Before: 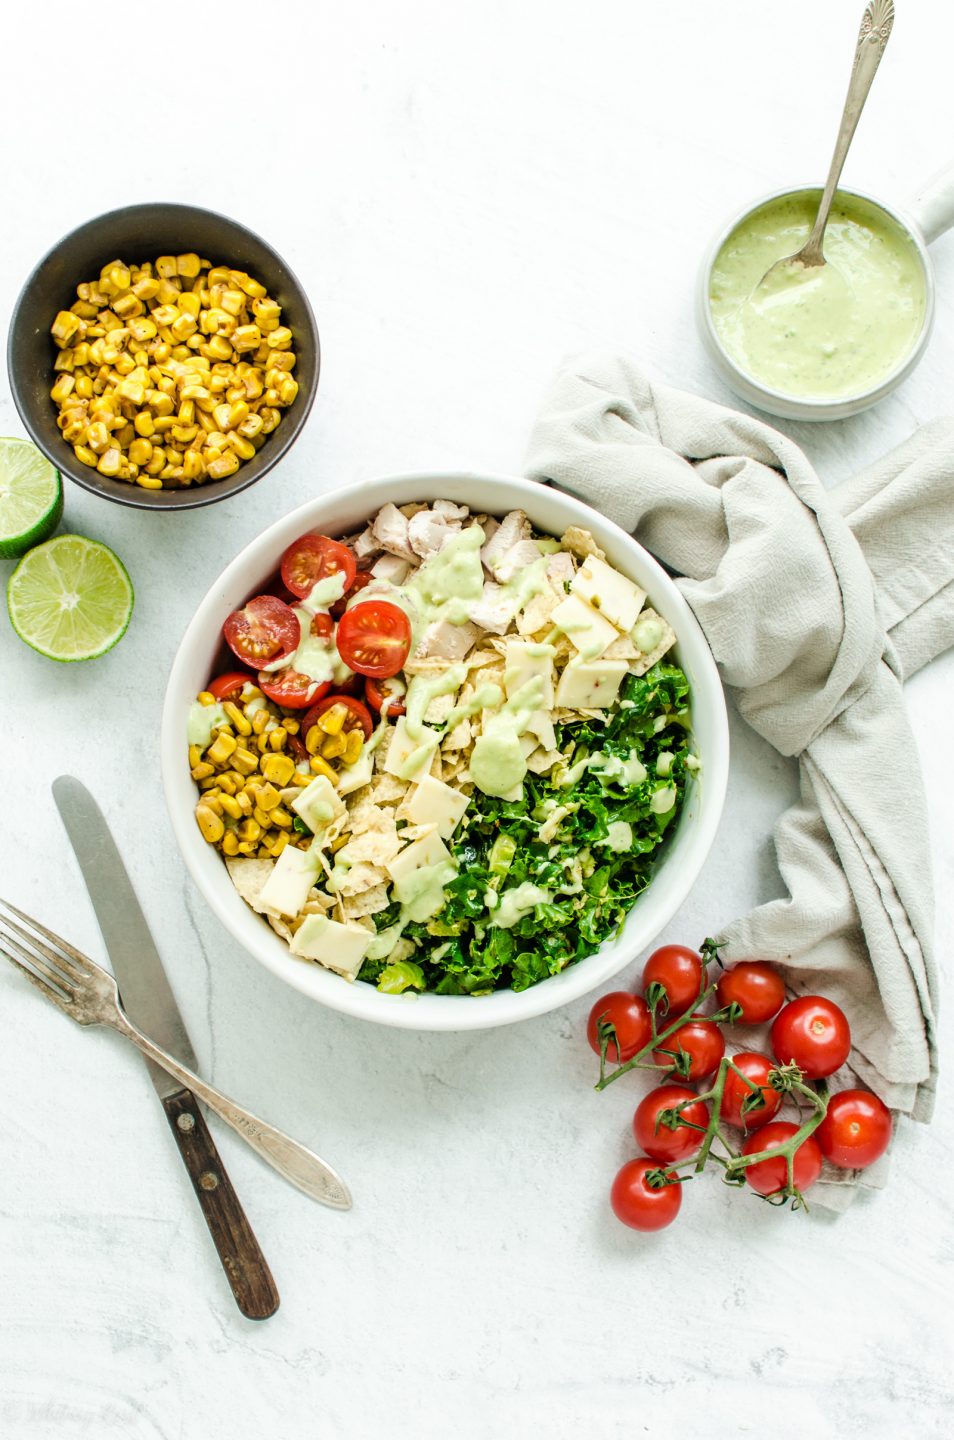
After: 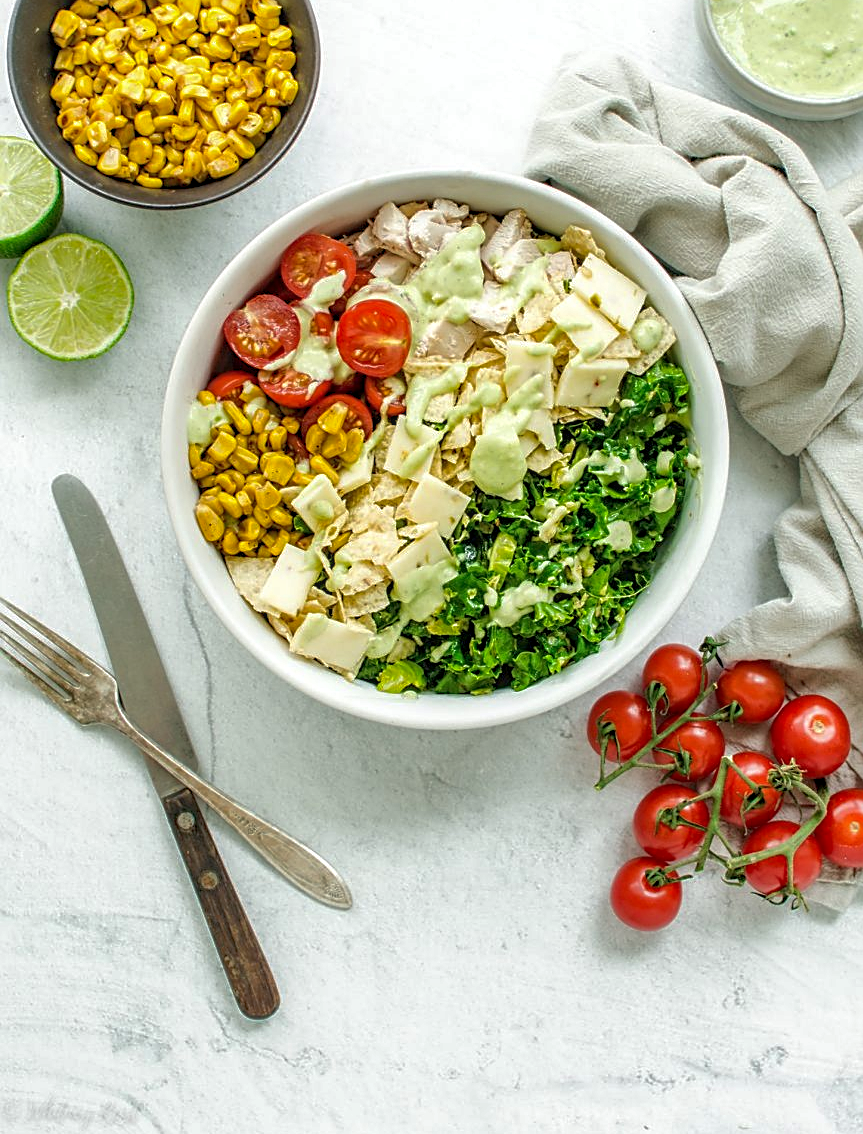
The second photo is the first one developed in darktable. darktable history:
crop: top 20.916%, right 9.437%, bottom 0.316%
local contrast: on, module defaults
shadows and highlights: on, module defaults
sharpen: on, module defaults
